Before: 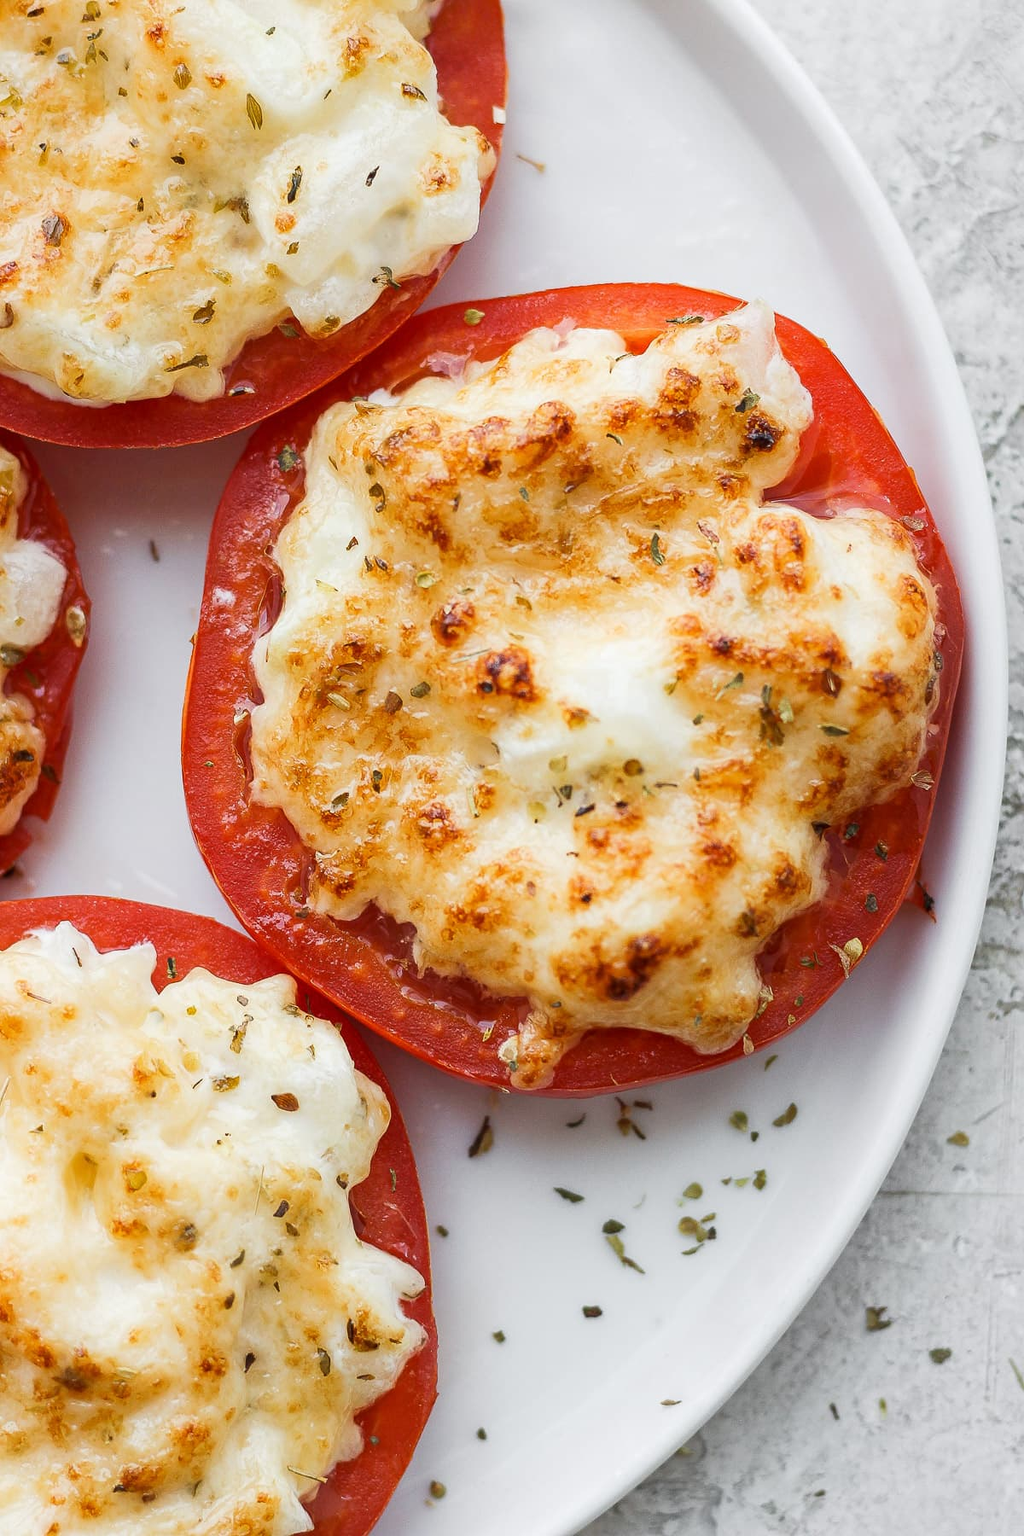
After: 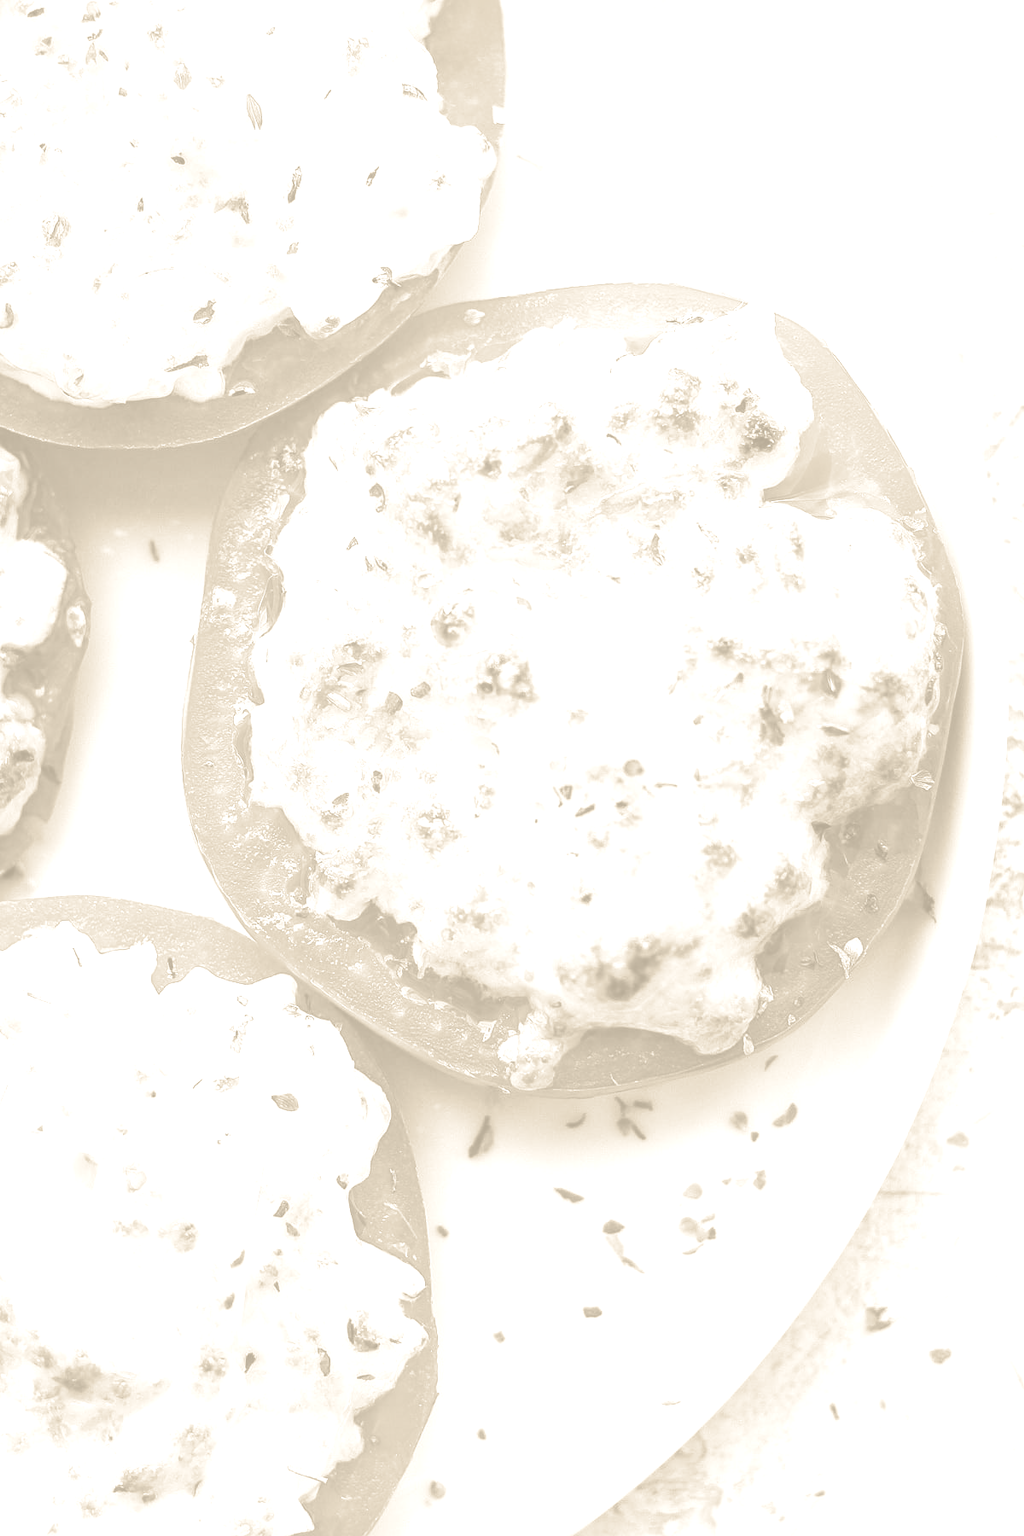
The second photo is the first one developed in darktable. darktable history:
local contrast: detail 110%
base curve: curves: ch0 [(0, 0) (0.073, 0.04) (0.157, 0.139) (0.492, 0.492) (0.758, 0.758) (1, 1)], preserve colors none
split-toning: shadows › hue 183.6°, shadows › saturation 0.52, highlights › hue 0°, highlights › saturation 0
colorize: hue 36°, saturation 71%, lightness 80.79%
